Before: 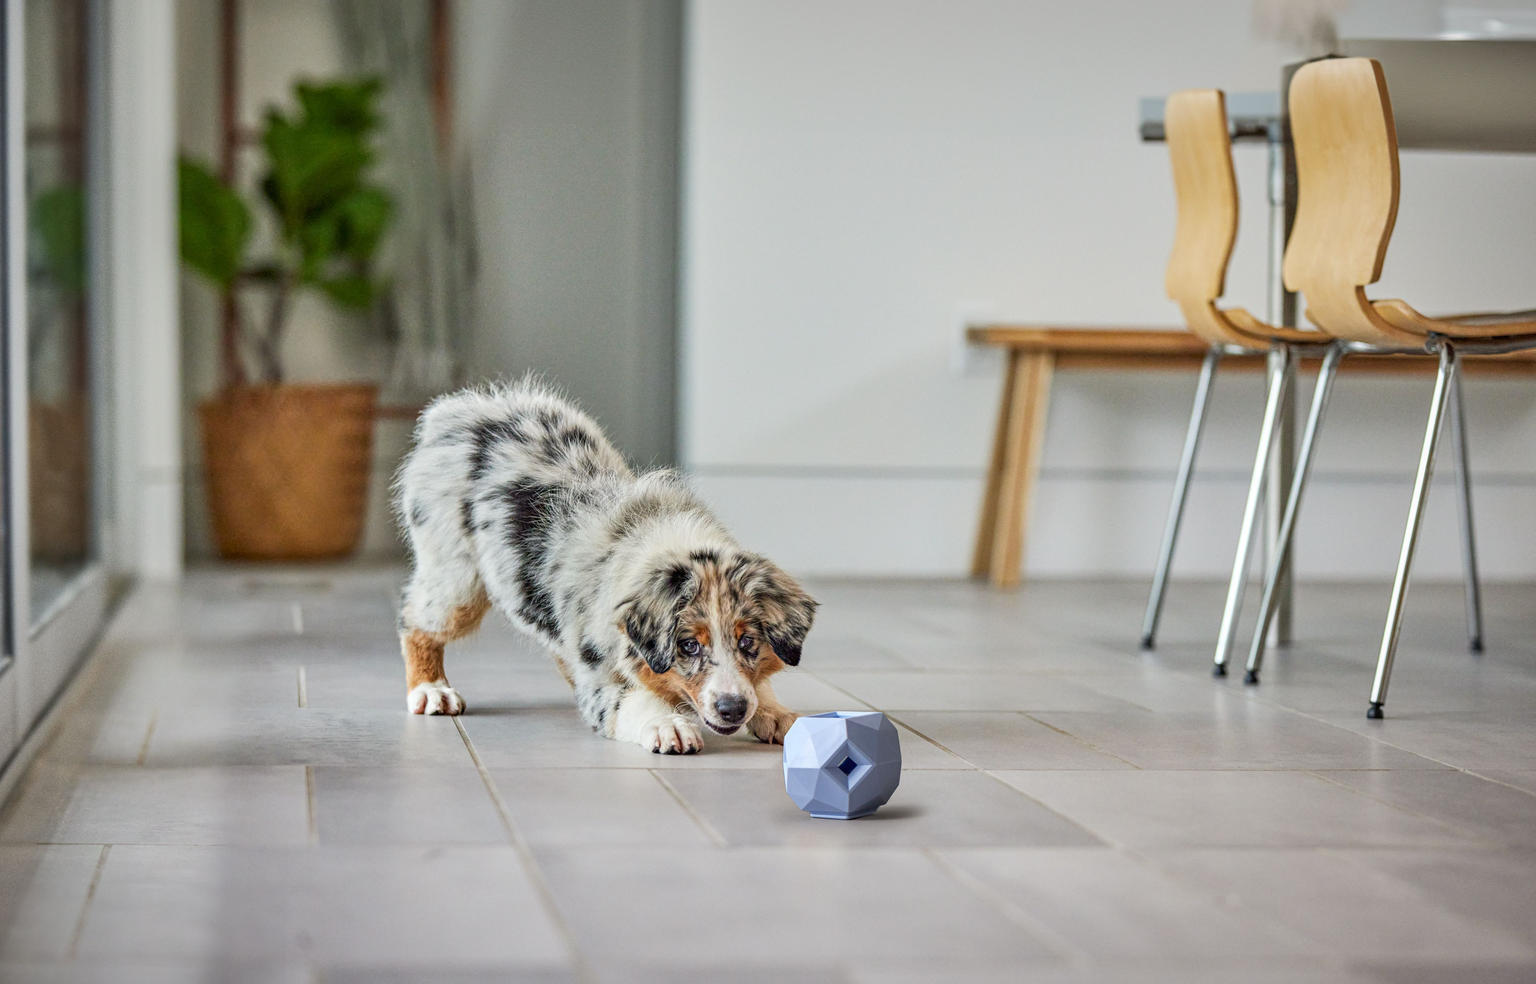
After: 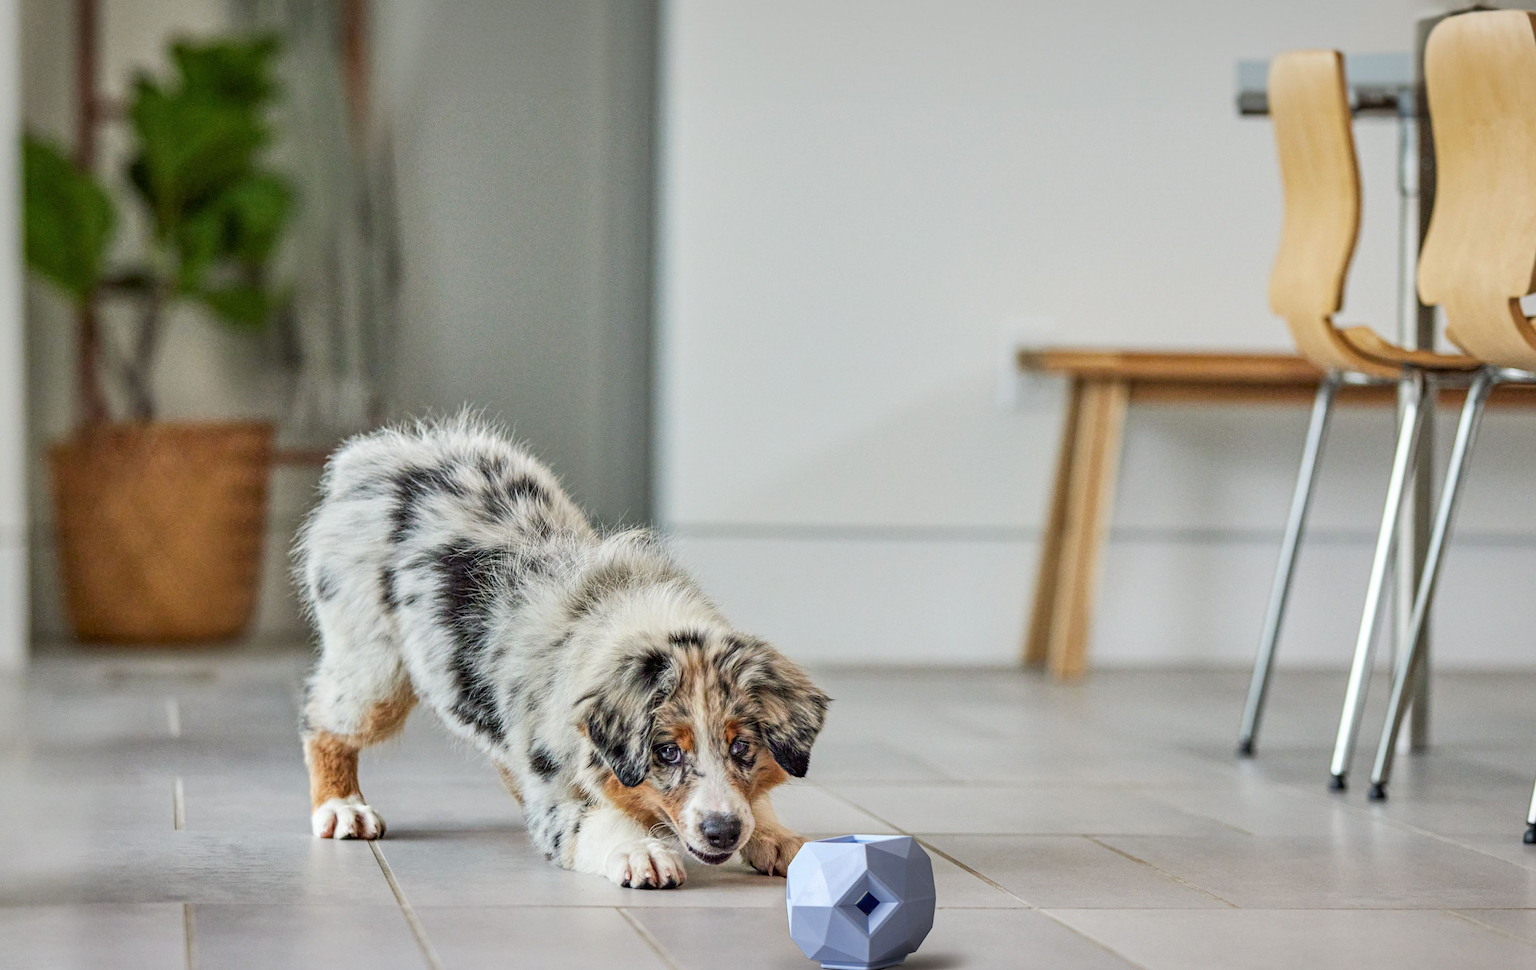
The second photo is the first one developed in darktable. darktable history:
contrast brightness saturation: saturation -0.031
crop and rotate: left 10.462%, top 5.093%, right 10.31%, bottom 16.723%
